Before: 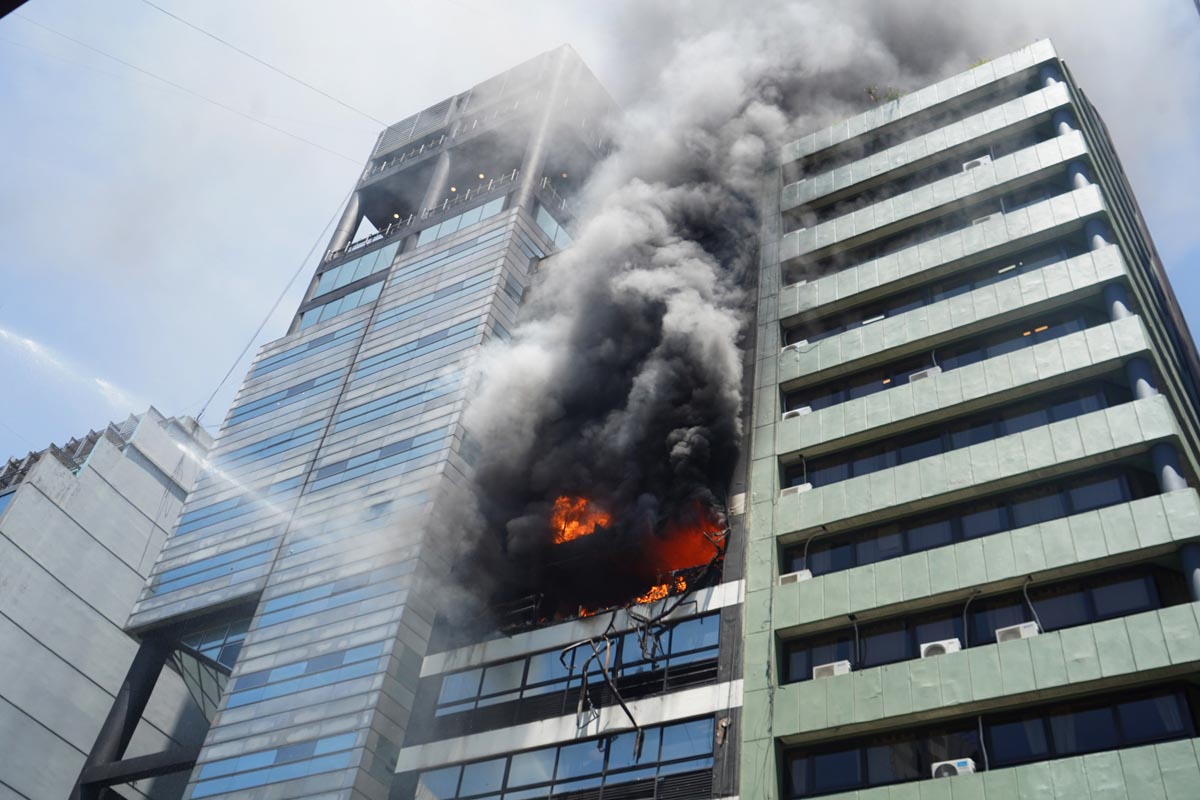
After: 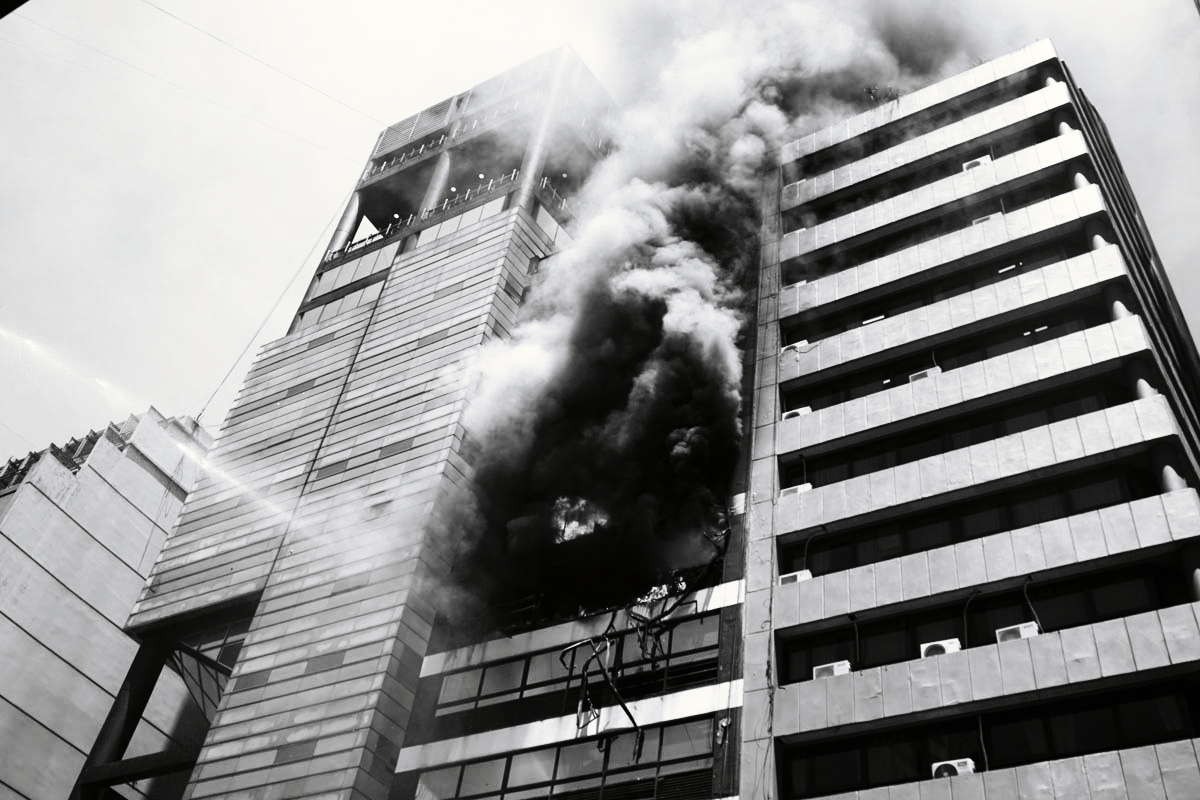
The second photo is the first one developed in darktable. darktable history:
tone curve: curves: ch0 [(0, 0) (0.003, 0.003) (0.011, 0.005) (0.025, 0.005) (0.044, 0.008) (0.069, 0.015) (0.1, 0.023) (0.136, 0.032) (0.177, 0.046) (0.224, 0.072) (0.277, 0.124) (0.335, 0.174) (0.399, 0.253) (0.468, 0.365) (0.543, 0.519) (0.623, 0.675) (0.709, 0.805) (0.801, 0.908) (0.898, 0.97) (1, 1)], preserve colors none
color look up table: target L [88.12, 88.12, 70.97, 73.44, 68.49, 68.12, 52.6, 59.92, 48.44, 45.08, 28.85, 22.62, 13.71, 200.55, 83.12, 80.97, 82.05, 82.05, 76.61, 78.79, 69.24, 73.68, 58.48, 46.43, 56.12, 21.24, 91.64, 84.56, 87.41, 80.24, 86.7, 75.88, 62.97, 67, 55.54, 56.78, 39.07, 43.59, 13.23, 6.319, 2.742, 100, 78.79, 84.2, 76.37, 62.46, 56.62, 49.83, 25.32], target a [-0.002, -0.002, 0.001 ×8, 0 ×4, -0.003, -0.003, 0, 0, 0.001, 0, 0.001 ×6, -0.1, -0.001, -0.003, -0.001, -0.003, 0, 0.001 ×6, -0.132, 0, -0.23, -1.004, 0, 0, 0.001 ×4, 0], target b [0.025, 0.025, -0.005, -0.005, -0.008, -0.008, -0.008, -0.005, -0.008, -0.007, -0.004, 0, -0.003, 0, 0.026, 0.026, 0.002, 0.002, -0.005, 0.003, -0.004, -0.005, -0.009, -0.006, -0.008, -0.004, 1.238, 0.003, 0.026, 0.003, 0.026, 0.002, -0.005, -0.005, -0.008, -0.009, -0.006, -0.008, 1.683, -0.001, 2.836, 13.22, 0.003, 0.002, -0.005, -0.005, -0.01, -0.008, -0.004], num patches 49
